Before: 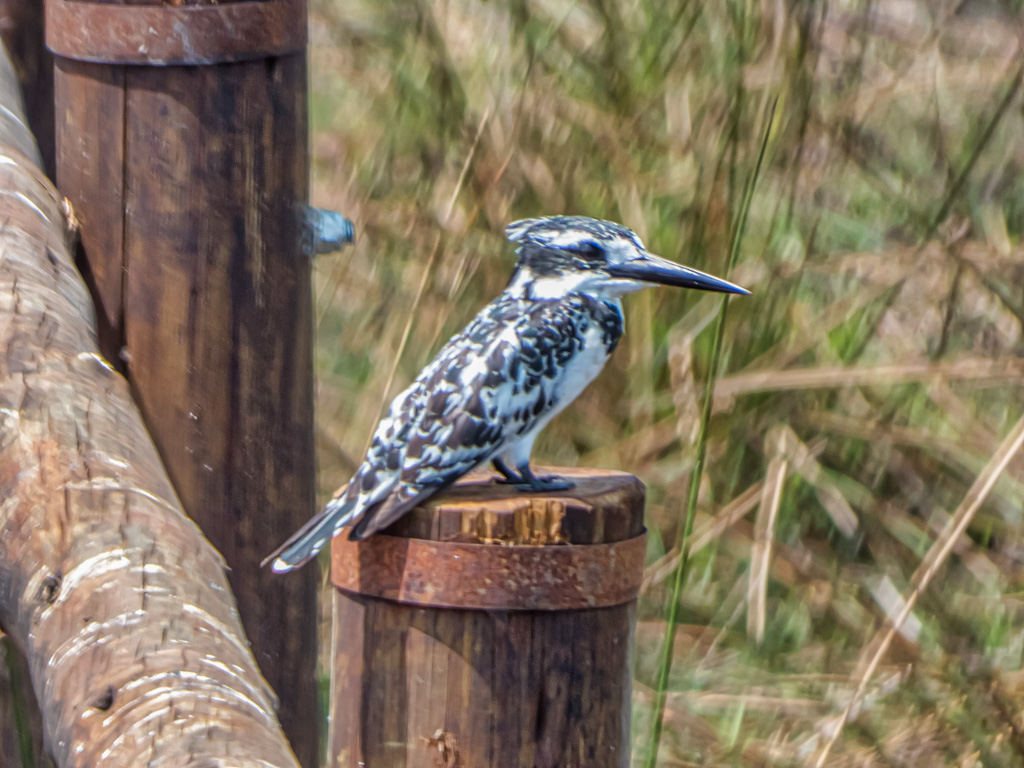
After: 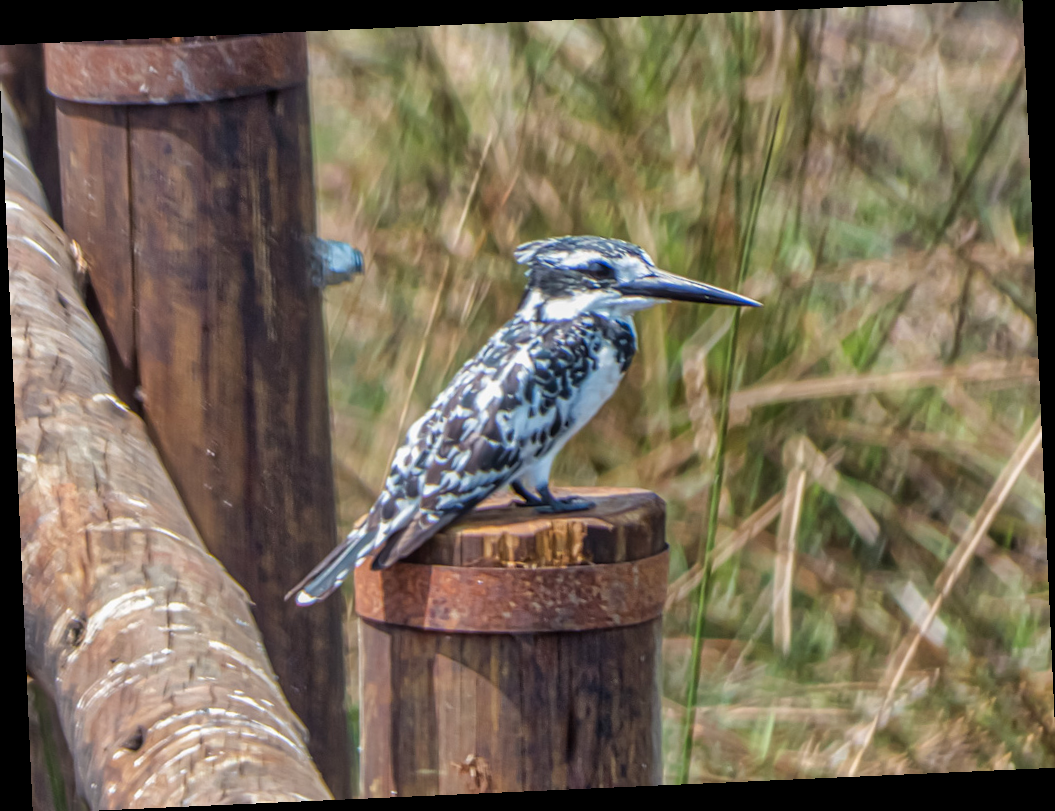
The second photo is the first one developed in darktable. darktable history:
crop and rotate: left 0.126%
rotate and perspective: rotation -2.56°, automatic cropping off
